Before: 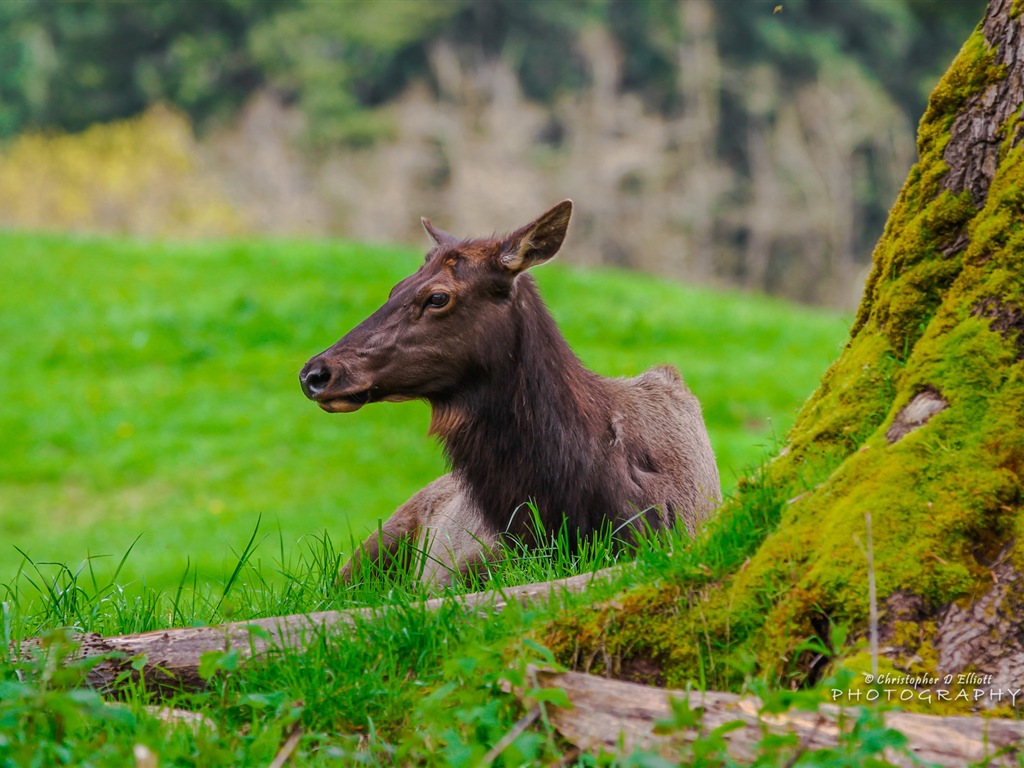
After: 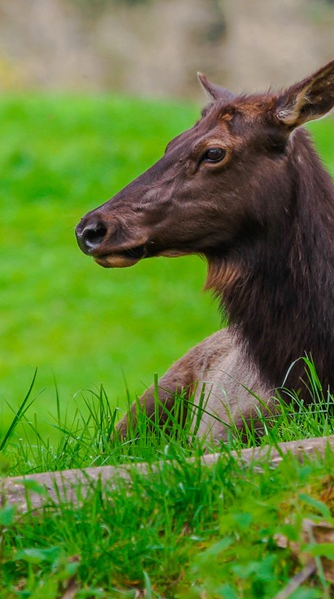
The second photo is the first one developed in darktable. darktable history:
crop and rotate: left 21.904%, top 18.915%, right 45.421%, bottom 2.964%
